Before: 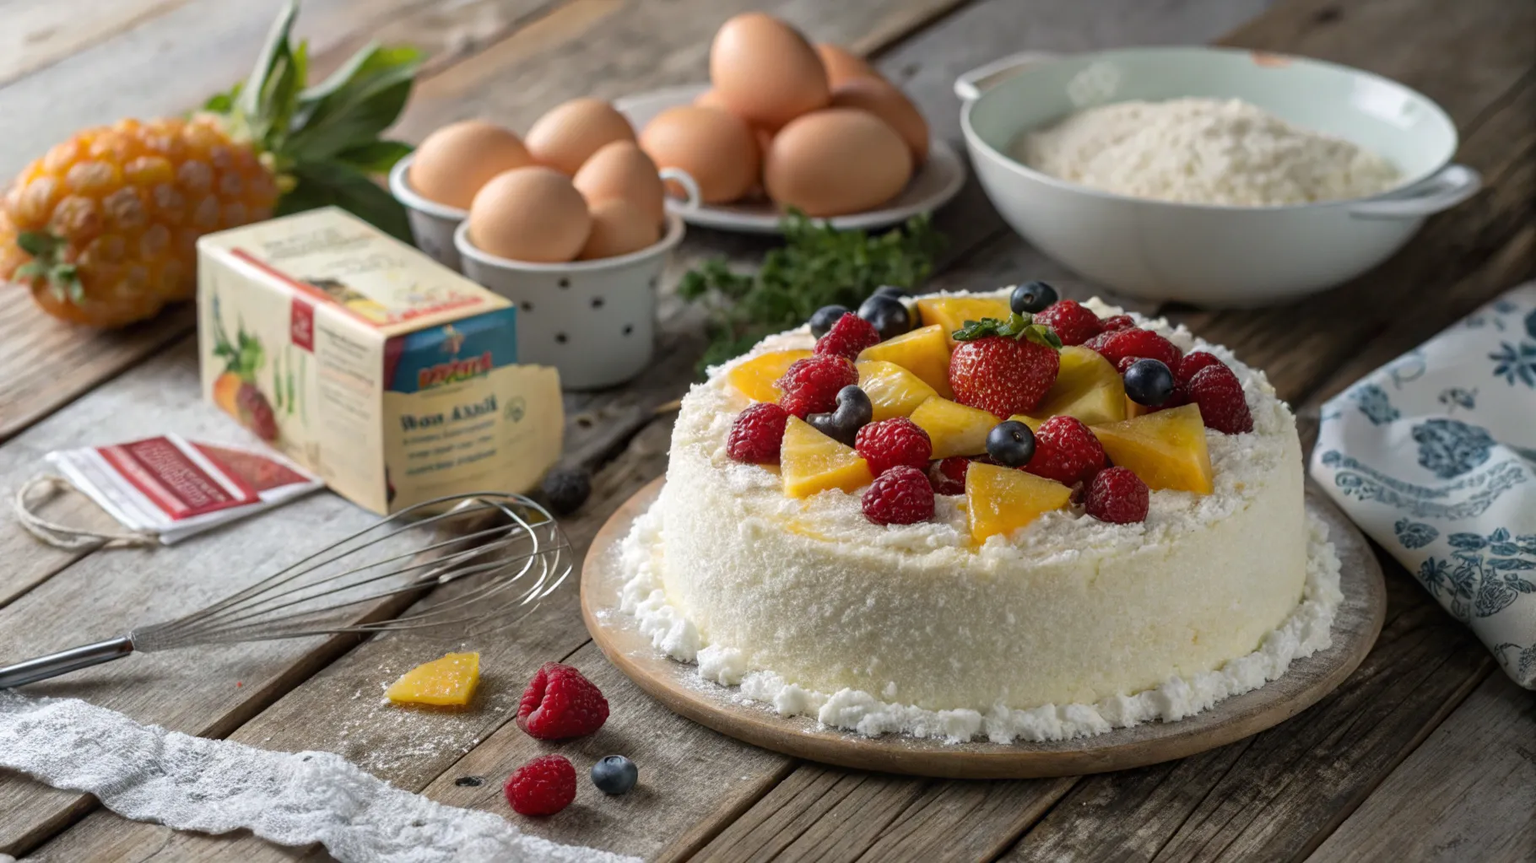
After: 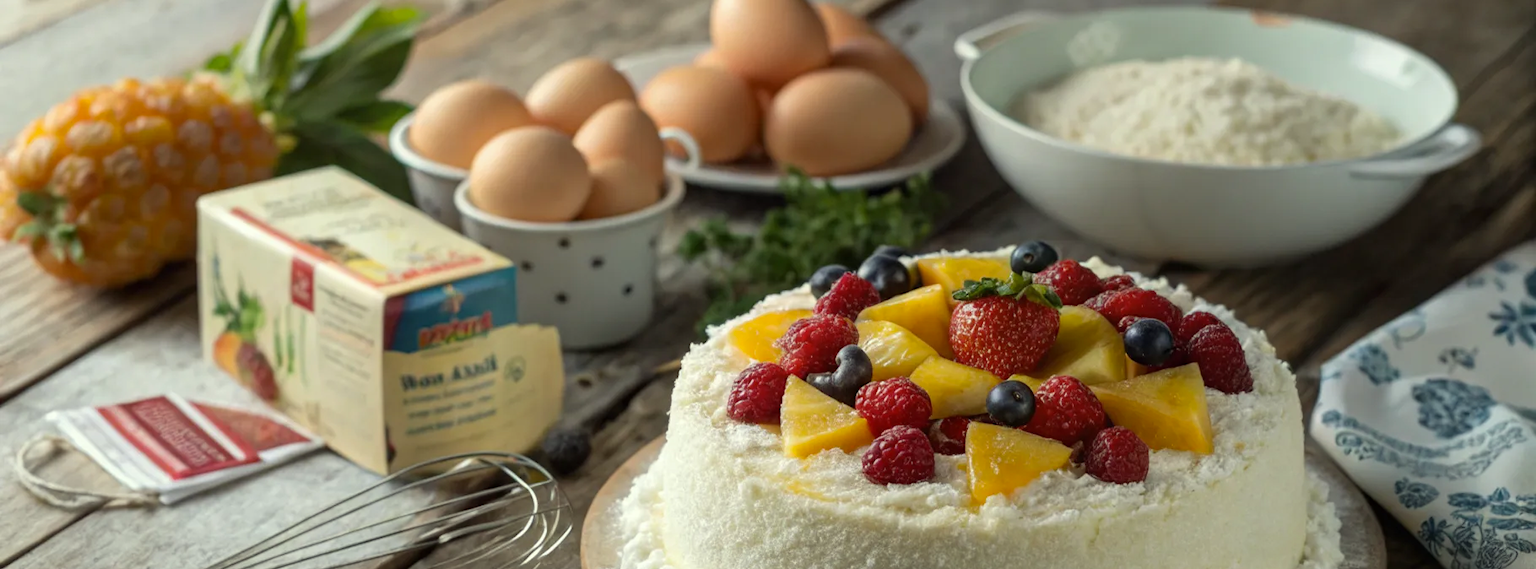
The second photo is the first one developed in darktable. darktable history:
color correction: highlights a* -4.43, highlights b* 7.16
crop and rotate: top 4.779%, bottom 29.156%
